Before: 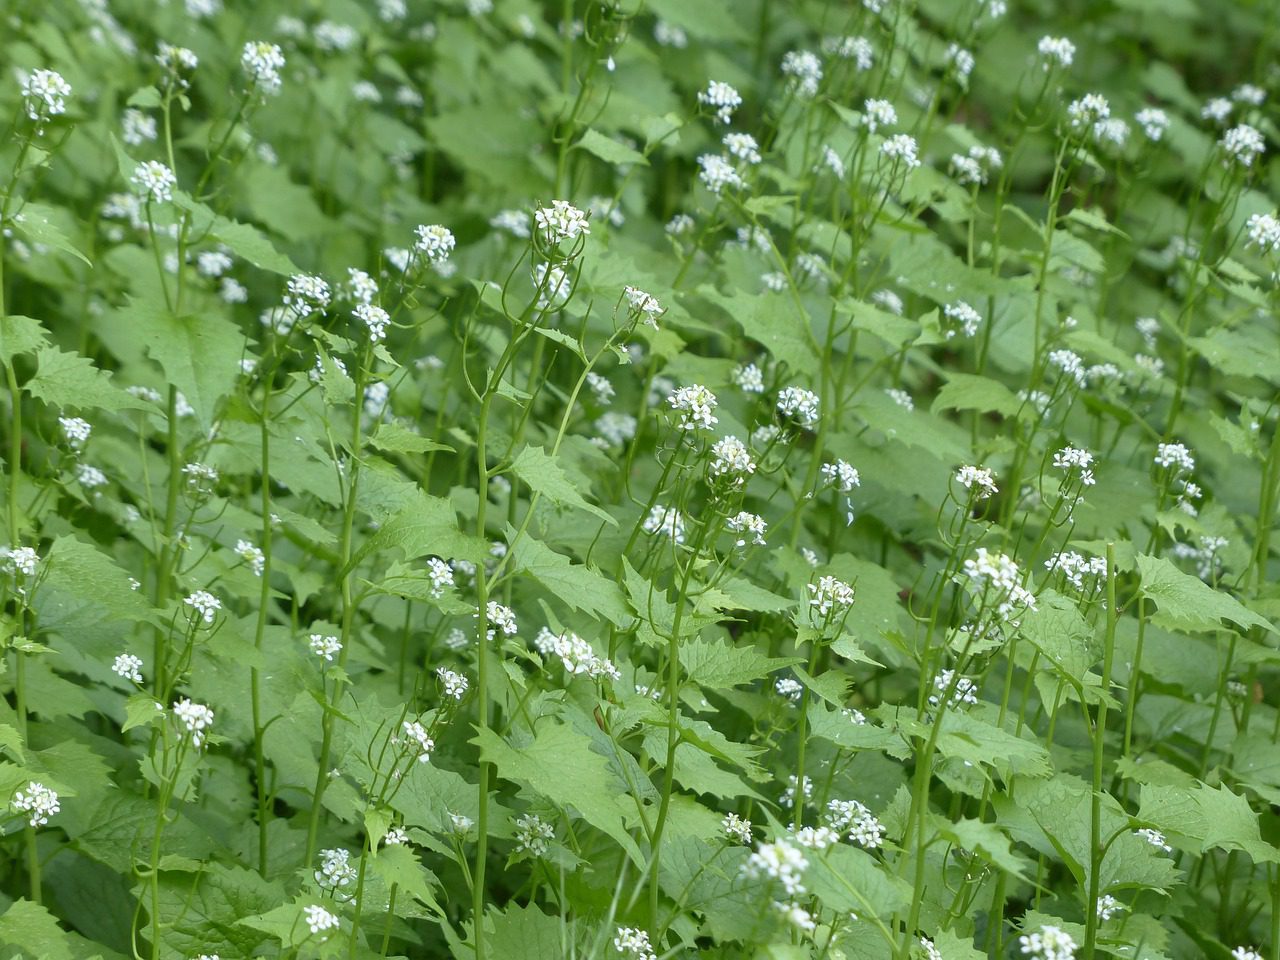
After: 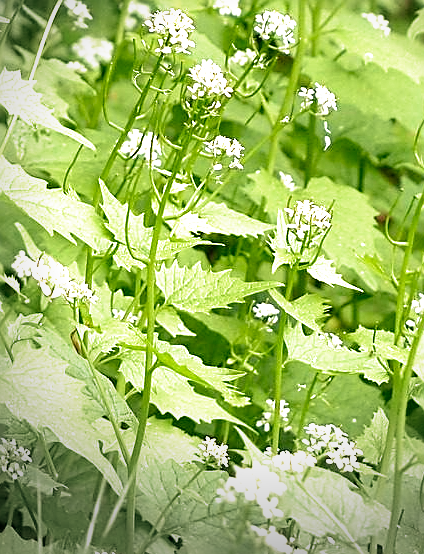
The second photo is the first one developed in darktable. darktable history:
crop: left 40.878%, top 39.176%, right 25.993%, bottom 3.081%
sharpen: amount 0.75
filmic rgb: black relative exposure -8.7 EV, white relative exposure 2.7 EV, threshold 3 EV, target black luminance 0%, hardness 6.25, latitude 75%, contrast 1.325, highlights saturation mix -5%, preserve chrominance no, color science v5 (2021), iterations of high-quality reconstruction 0, enable highlight reconstruction true
velvia: on, module defaults
tone equalizer: -7 EV 0.13 EV, smoothing diameter 25%, edges refinement/feathering 10, preserve details guided filter
vignetting: fall-off start 73.57%, center (0.22, -0.235)
white balance: red 1.123, blue 0.83
exposure: black level correction 0, exposure 0.9 EV, compensate highlight preservation false
